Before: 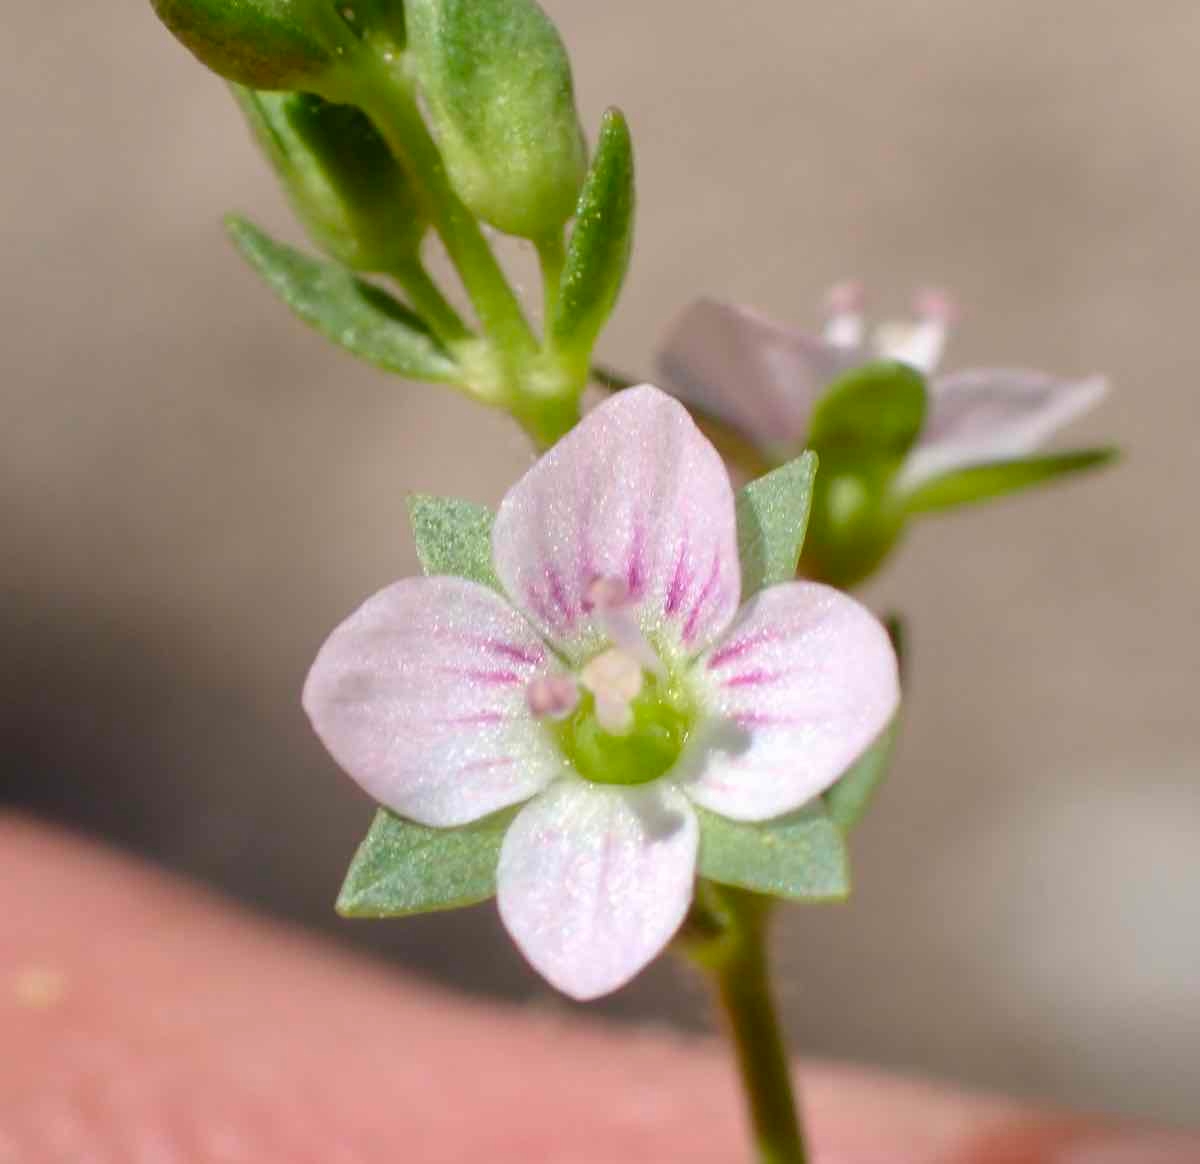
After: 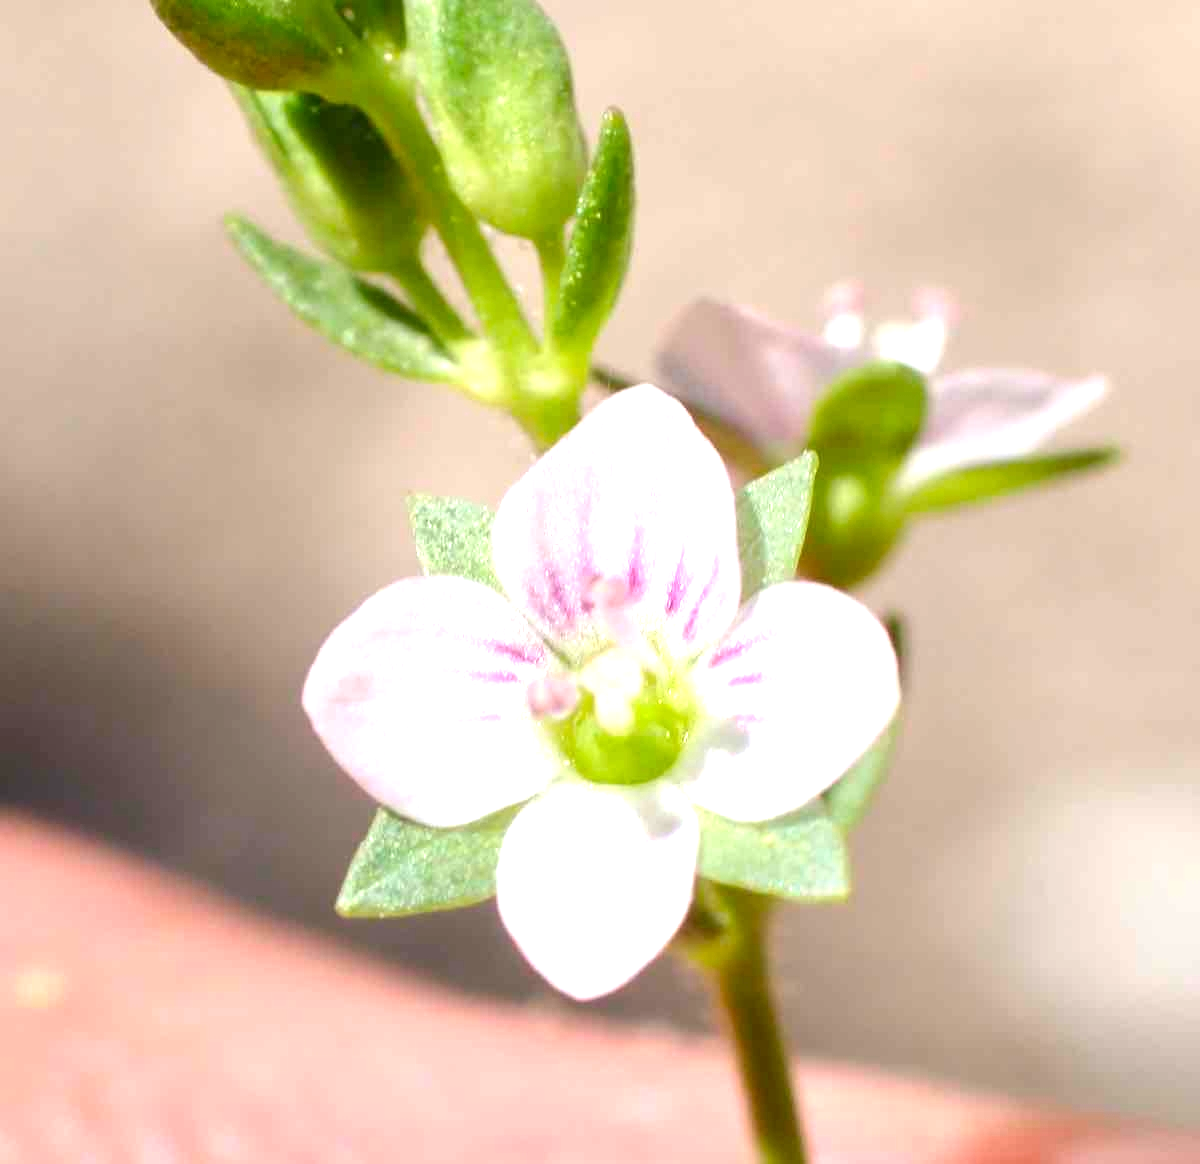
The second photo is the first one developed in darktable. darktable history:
exposure: exposure 1.061 EV, compensate highlight preservation false
white balance: red 1, blue 1
